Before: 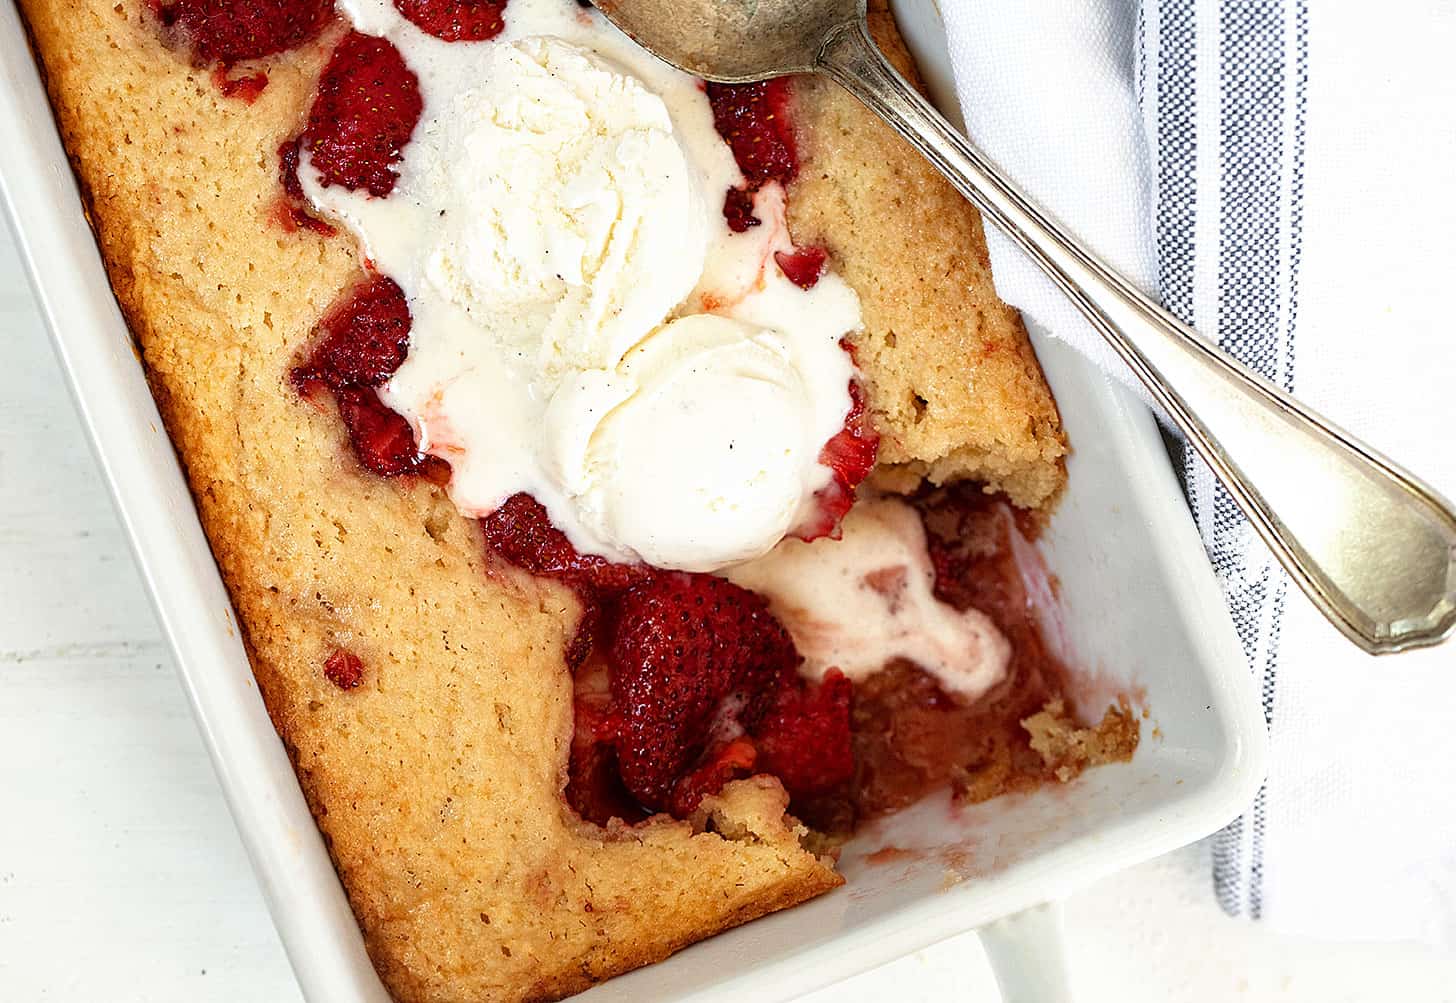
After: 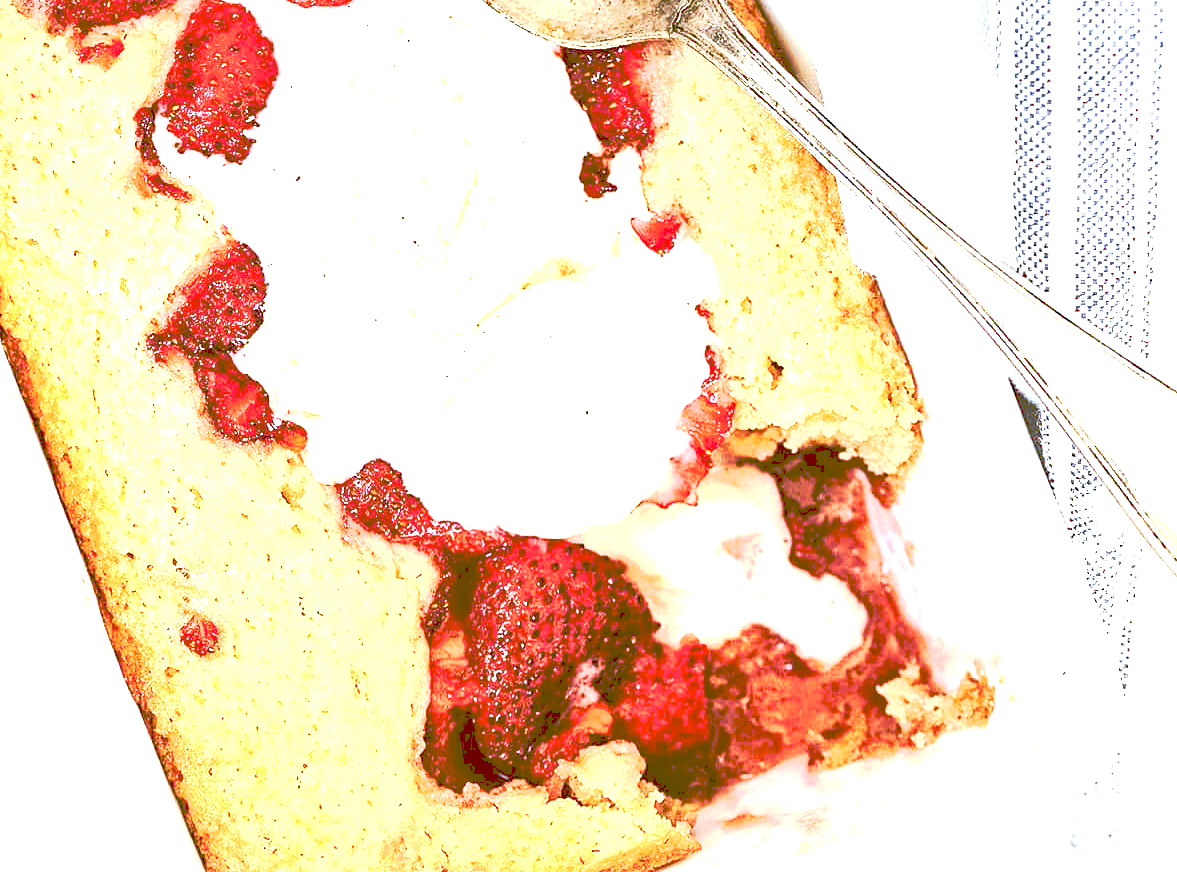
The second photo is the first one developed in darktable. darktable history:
exposure: exposure 2.207 EV, compensate highlight preservation false
tone curve: curves: ch0 [(0, 0) (0.003, 0.345) (0.011, 0.345) (0.025, 0.345) (0.044, 0.349) (0.069, 0.353) (0.1, 0.356) (0.136, 0.359) (0.177, 0.366) (0.224, 0.378) (0.277, 0.398) (0.335, 0.429) (0.399, 0.476) (0.468, 0.545) (0.543, 0.624) (0.623, 0.721) (0.709, 0.811) (0.801, 0.876) (0.898, 0.913) (1, 1)], preserve colors none
contrast brightness saturation: contrast 0.22
color balance: lift [1, 1.015, 1.004, 0.985], gamma [1, 0.958, 0.971, 1.042], gain [1, 0.956, 0.977, 1.044]
crop: left 9.929%, top 3.475%, right 9.188%, bottom 9.529%
contrast equalizer: y [[0.5, 0.504, 0.515, 0.527, 0.535, 0.534], [0.5 ×6], [0.491, 0.387, 0.179, 0.068, 0.068, 0.068], [0 ×5, 0.023], [0 ×6]]
local contrast: mode bilateral grid, contrast 20, coarseness 50, detail 150%, midtone range 0.2
